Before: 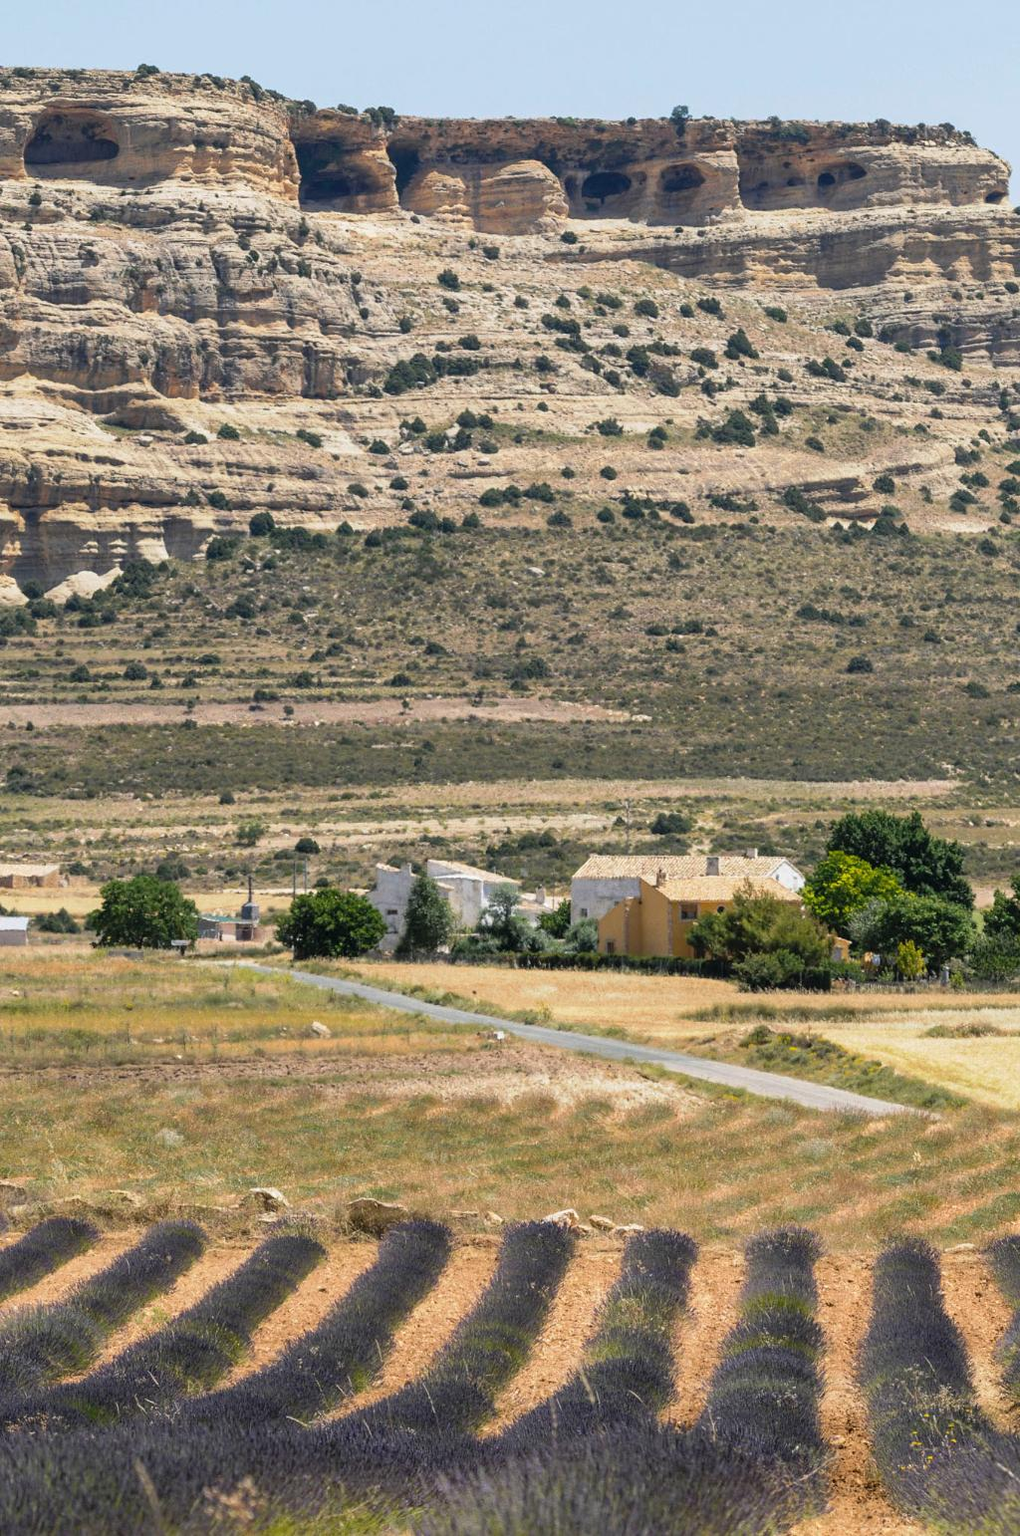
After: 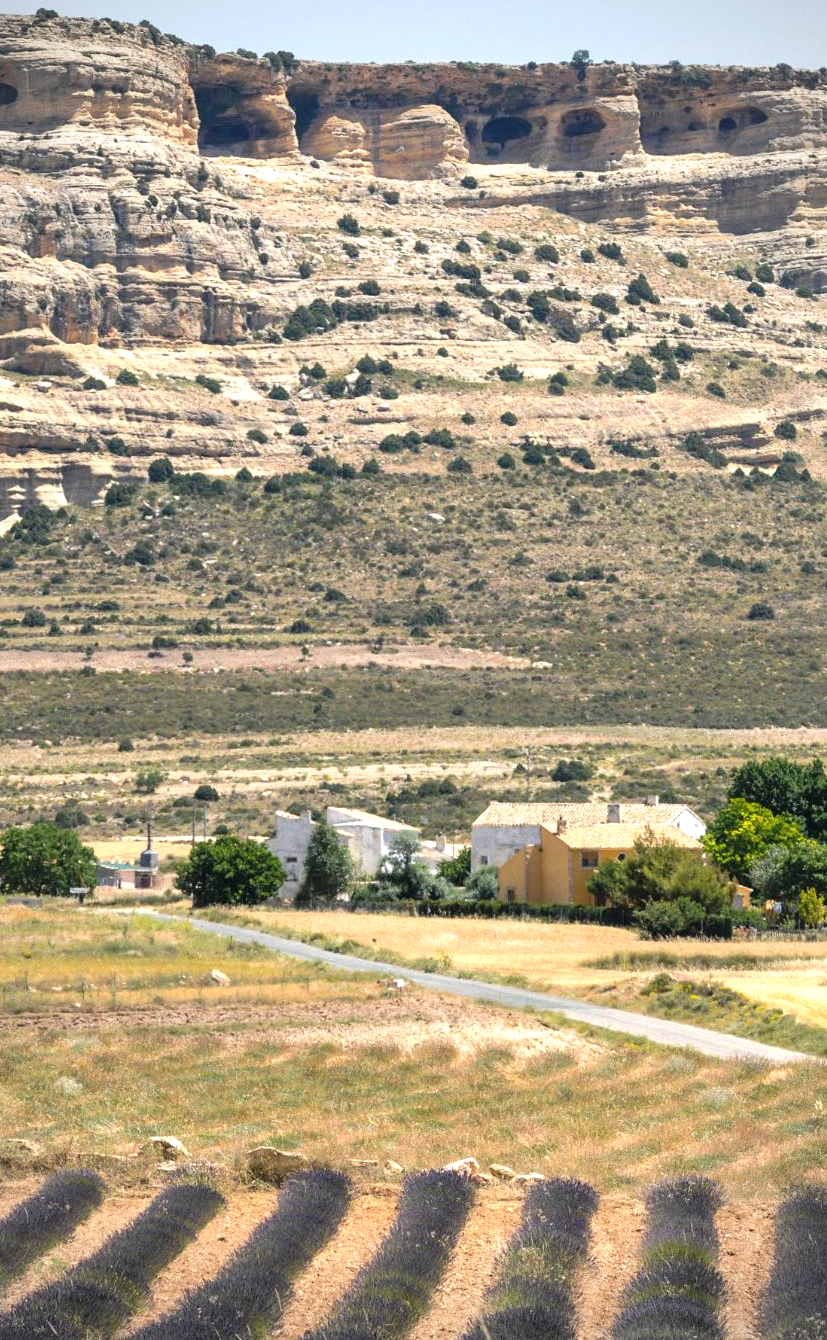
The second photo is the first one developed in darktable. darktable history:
crop: left 10.004%, top 3.658%, right 9.159%, bottom 9.43%
vignetting: on, module defaults
exposure: exposure 0.557 EV, compensate highlight preservation false
